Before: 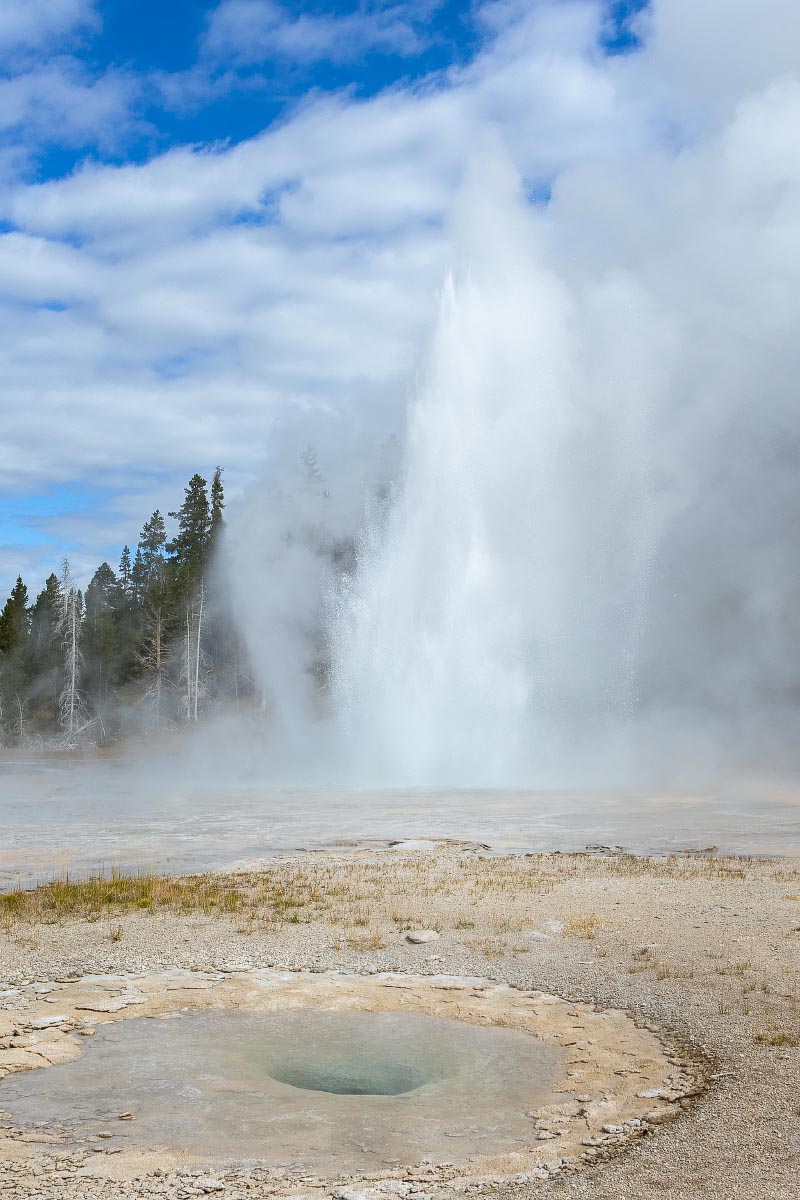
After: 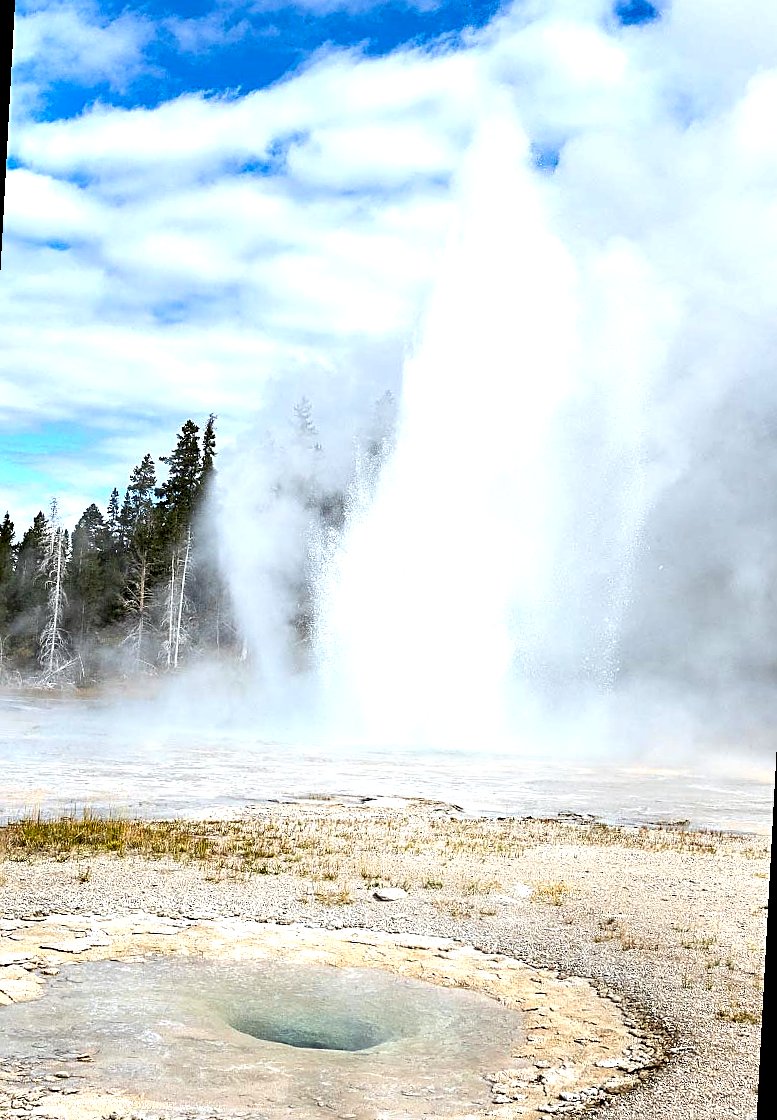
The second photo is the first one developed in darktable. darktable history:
sharpen: on, module defaults
contrast equalizer: y [[0.6 ×6], [0.55 ×6], [0 ×6], [0 ×6], [0 ×6]]
crop and rotate: angle -3.11°, left 5.393%, top 5.182%, right 4.65%, bottom 4.611%
tone equalizer: -8 EV -0.785 EV, -7 EV -0.713 EV, -6 EV -0.591 EV, -5 EV -0.39 EV, -3 EV 0.367 EV, -2 EV 0.6 EV, -1 EV 0.695 EV, +0 EV 0.739 EV
